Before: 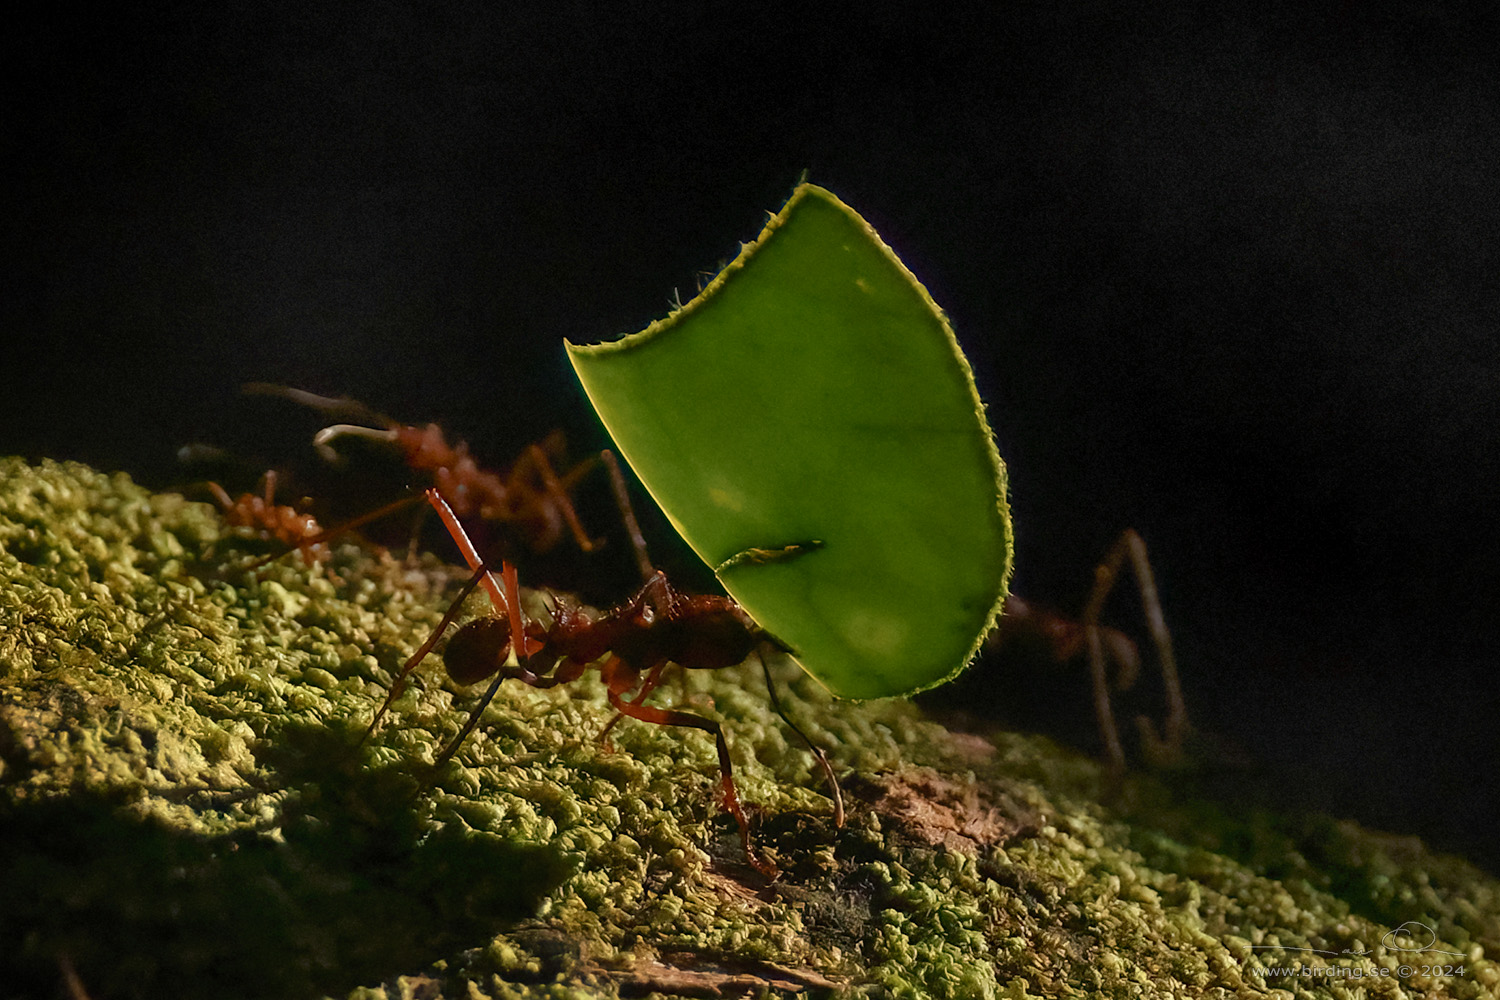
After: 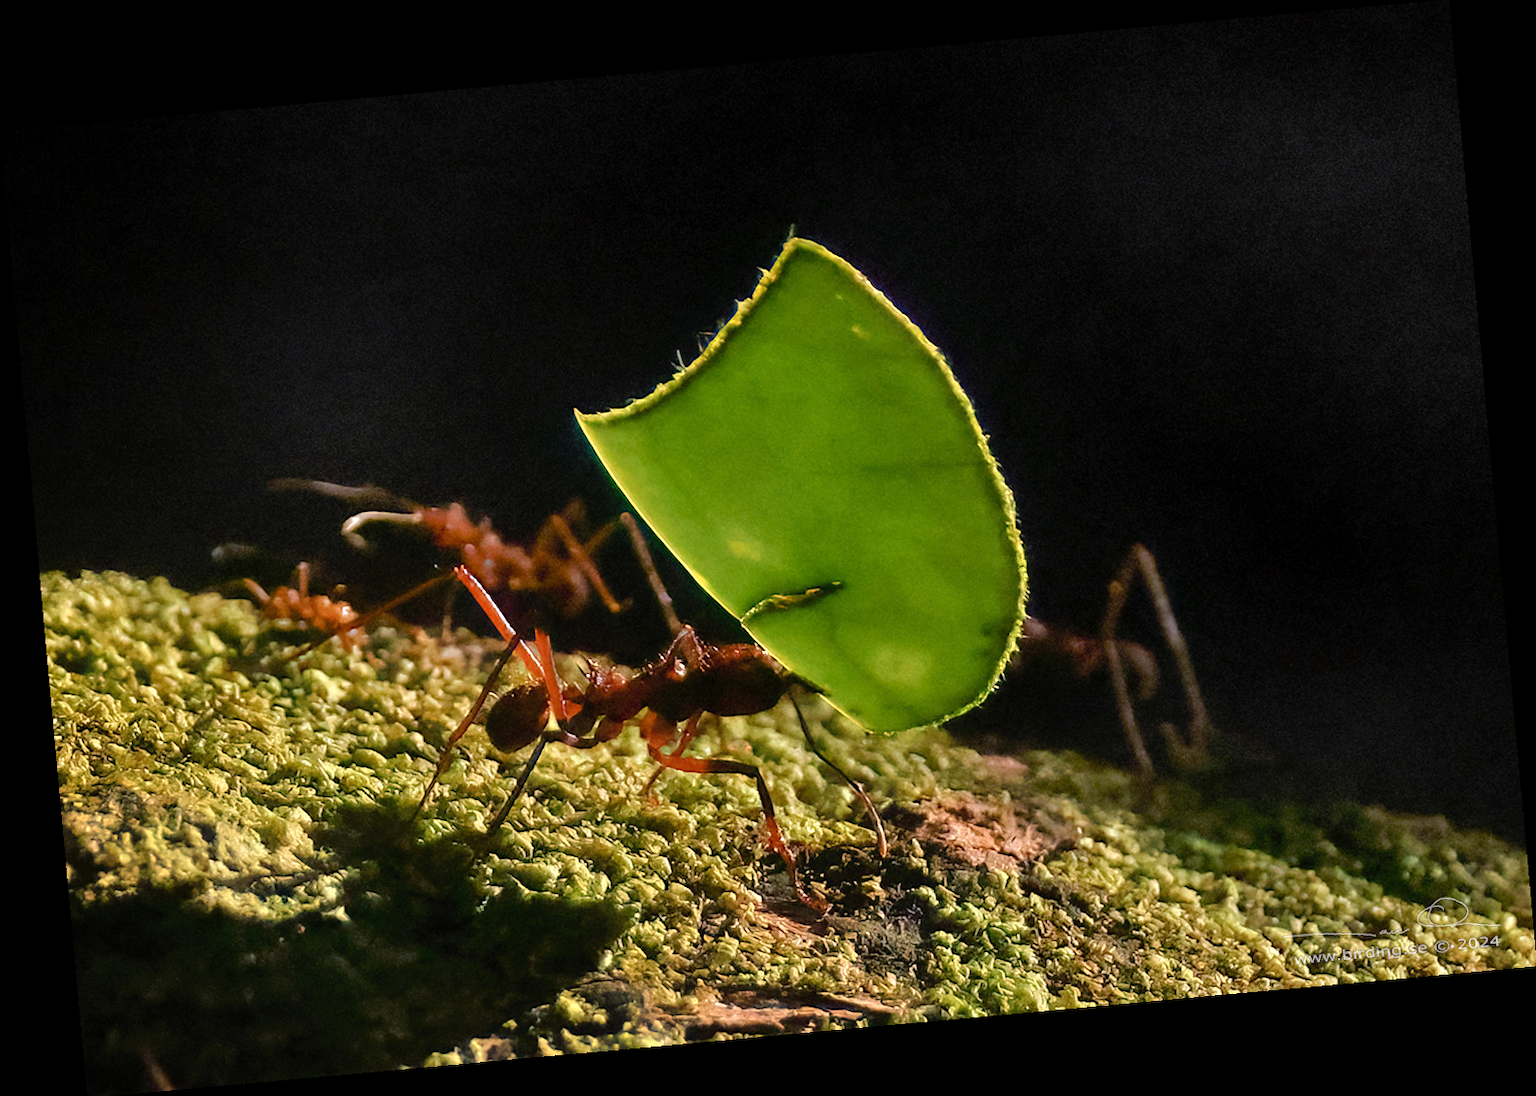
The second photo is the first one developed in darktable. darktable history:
tone equalizer: -7 EV 0.15 EV, -6 EV 0.6 EV, -5 EV 1.15 EV, -4 EV 1.33 EV, -3 EV 1.15 EV, -2 EV 0.6 EV, -1 EV 0.15 EV, mask exposure compensation -0.5 EV
white balance: red 1.004, blue 1.096
rotate and perspective: rotation -5.2°, automatic cropping off
